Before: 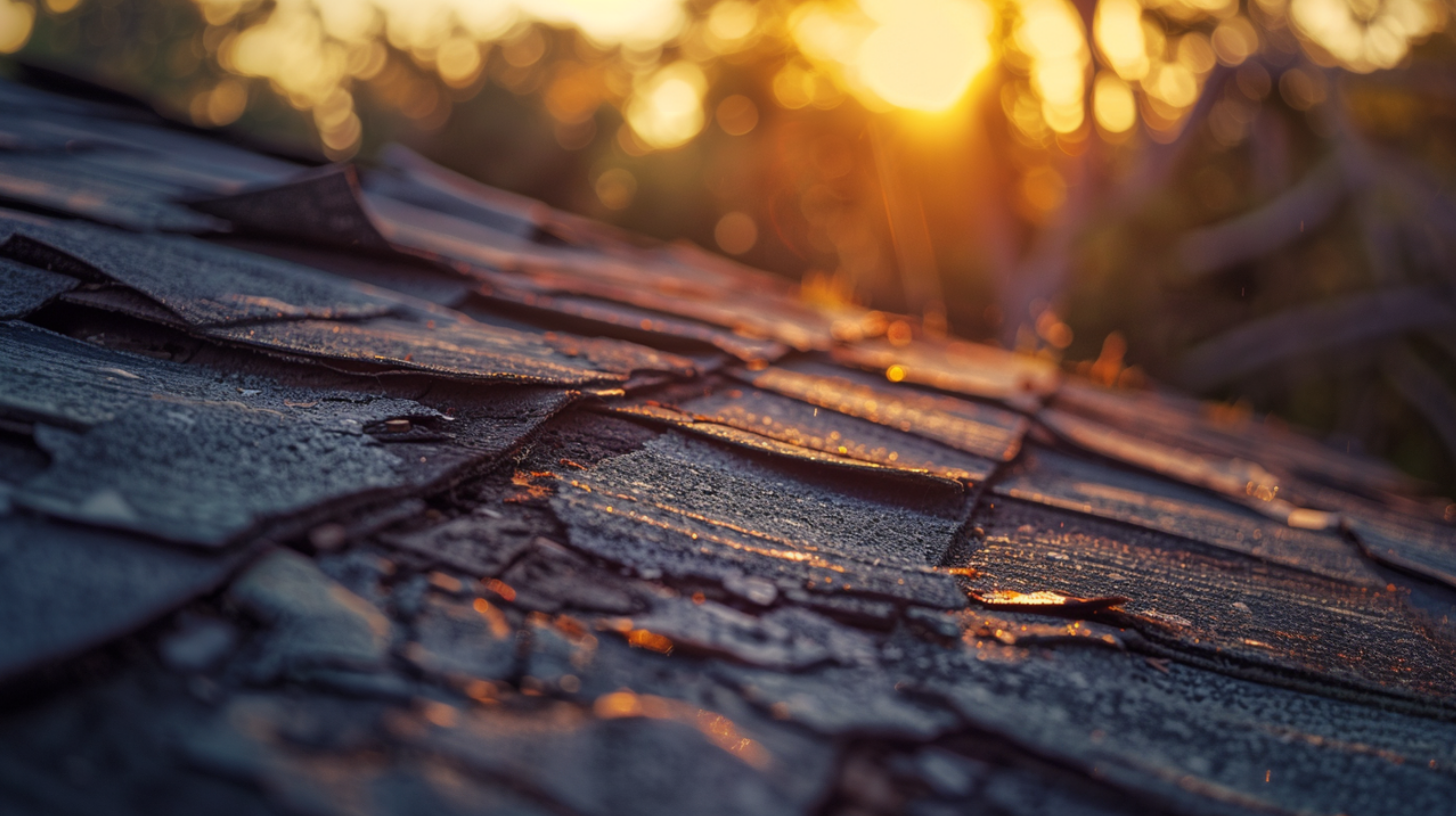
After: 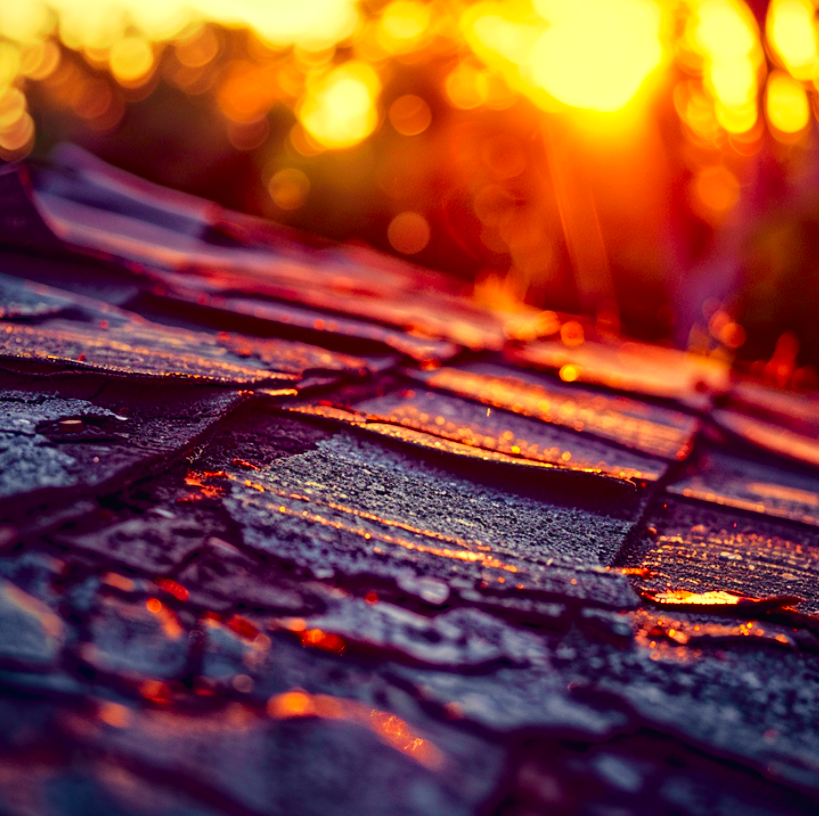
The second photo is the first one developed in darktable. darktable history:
crop and rotate: left 22.516%, right 21.234%
tone curve: curves: ch0 [(0, 0.01) (0.133, 0.057) (0.338, 0.327) (0.494, 0.55) (0.726, 0.807) (1, 1)]; ch1 [(0, 0) (0.346, 0.324) (0.45, 0.431) (0.5, 0.5) (0.522, 0.517) (0.543, 0.578) (1, 1)]; ch2 [(0, 0) (0.44, 0.424) (0.501, 0.499) (0.564, 0.611) (0.622, 0.667) (0.707, 0.746) (1, 1)], color space Lab, independent channels, preserve colors none
haze removal: compatibility mode true, adaptive false
color correction: highlights a* 3.84, highlights b* 5.07
color balance rgb: shadows lift › luminance 0.49%, shadows lift › chroma 6.83%, shadows lift › hue 300.29°, power › hue 208.98°, highlights gain › luminance 20.24%, highlights gain › chroma 2.73%, highlights gain › hue 173.85°, perceptual saturation grading › global saturation 18.05%
